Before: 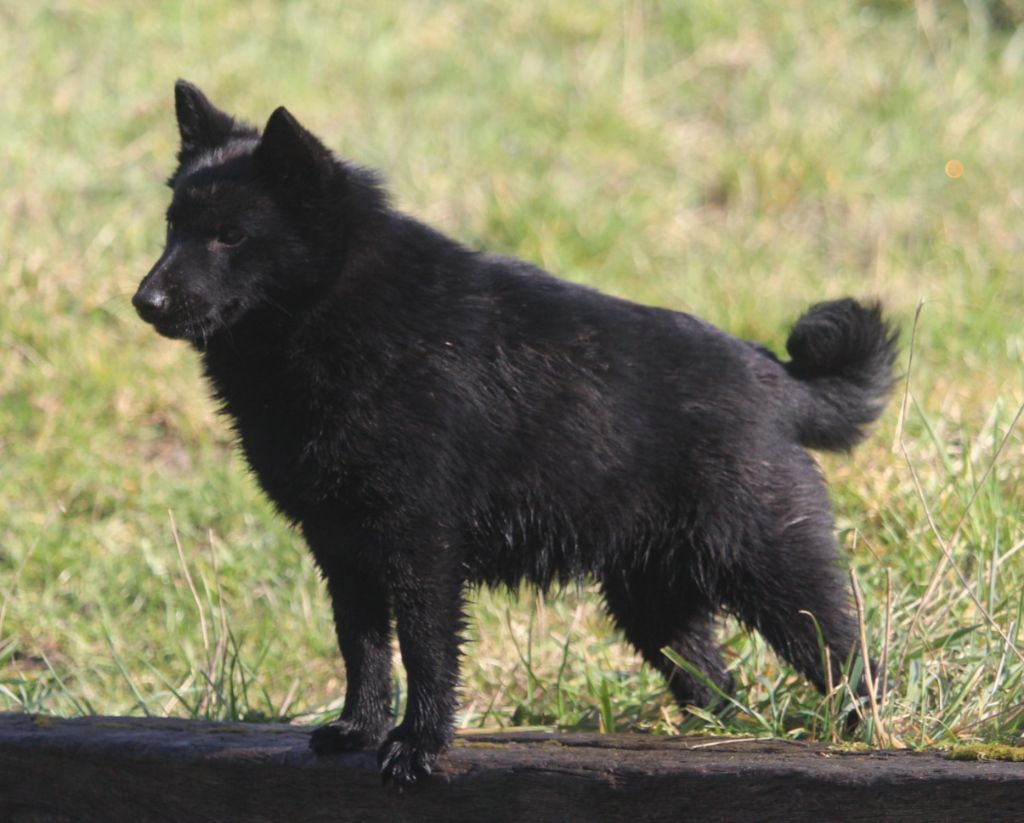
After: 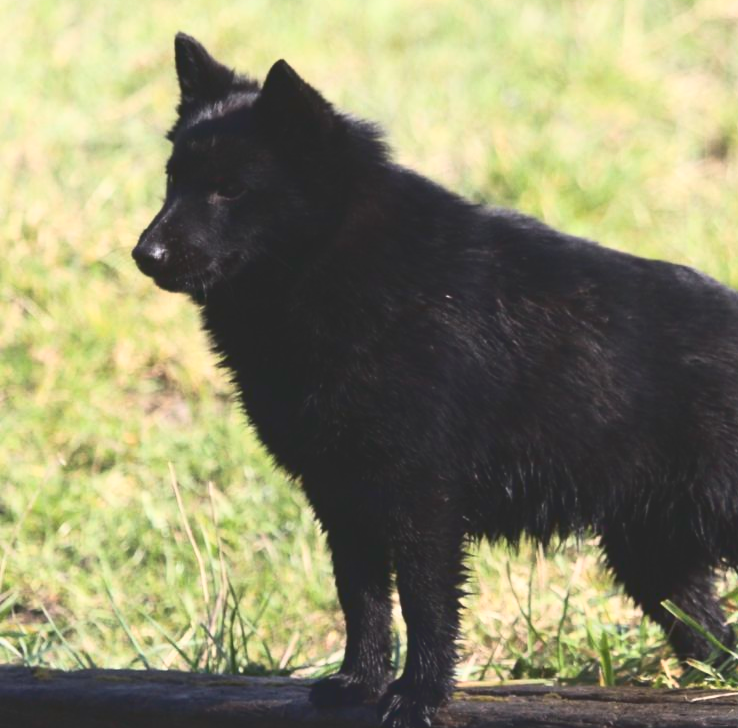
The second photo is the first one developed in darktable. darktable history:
tone curve: curves: ch0 [(0, 0) (0.003, 0.142) (0.011, 0.142) (0.025, 0.147) (0.044, 0.147) (0.069, 0.152) (0.1, 0.16) (0.136, 0.172) (0.177, 0.193) (0.224, 0.221) (0.277, 0.264) (0.335, 0.322) (0.399, 0.399) (0.468, 0.49) (0.543, 0.593) (0.623, 0.723) (0.709, 0.841) (0.801, 0.925) (0.898, 0.976) (1, 1)], color space Lab, linked channels, preserve colors none
crop: top 5.774%, right 27.869%, bottom 5.766%
